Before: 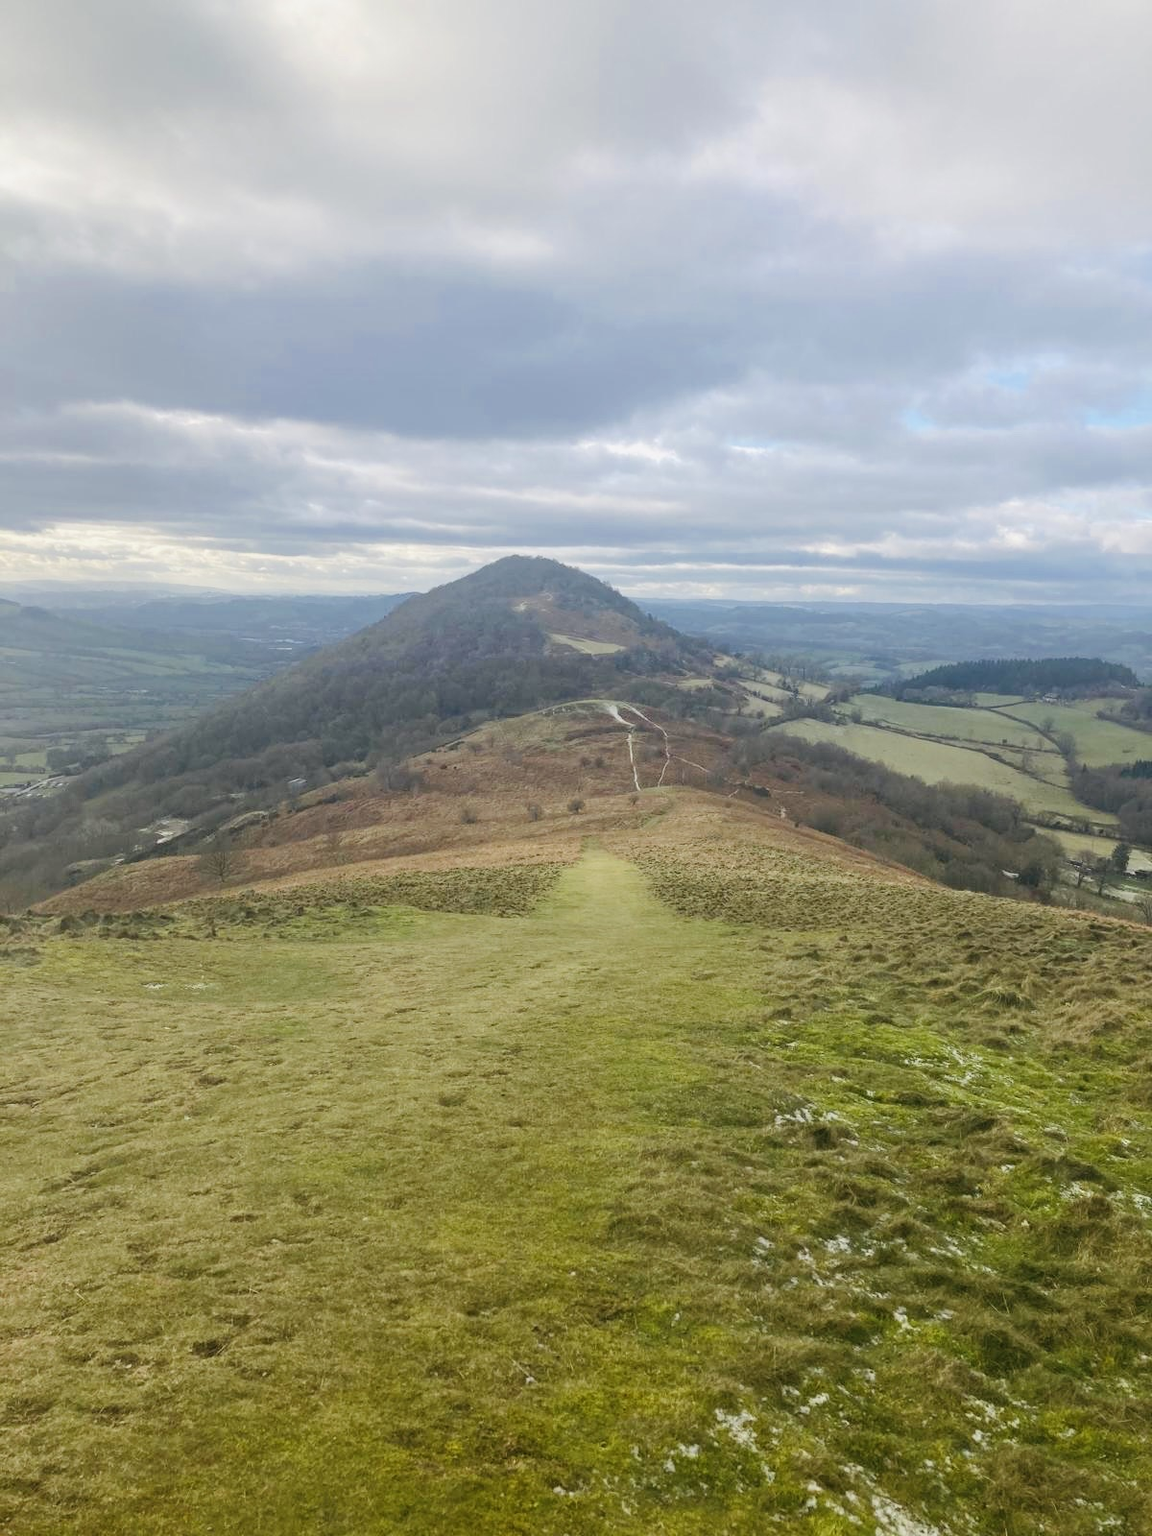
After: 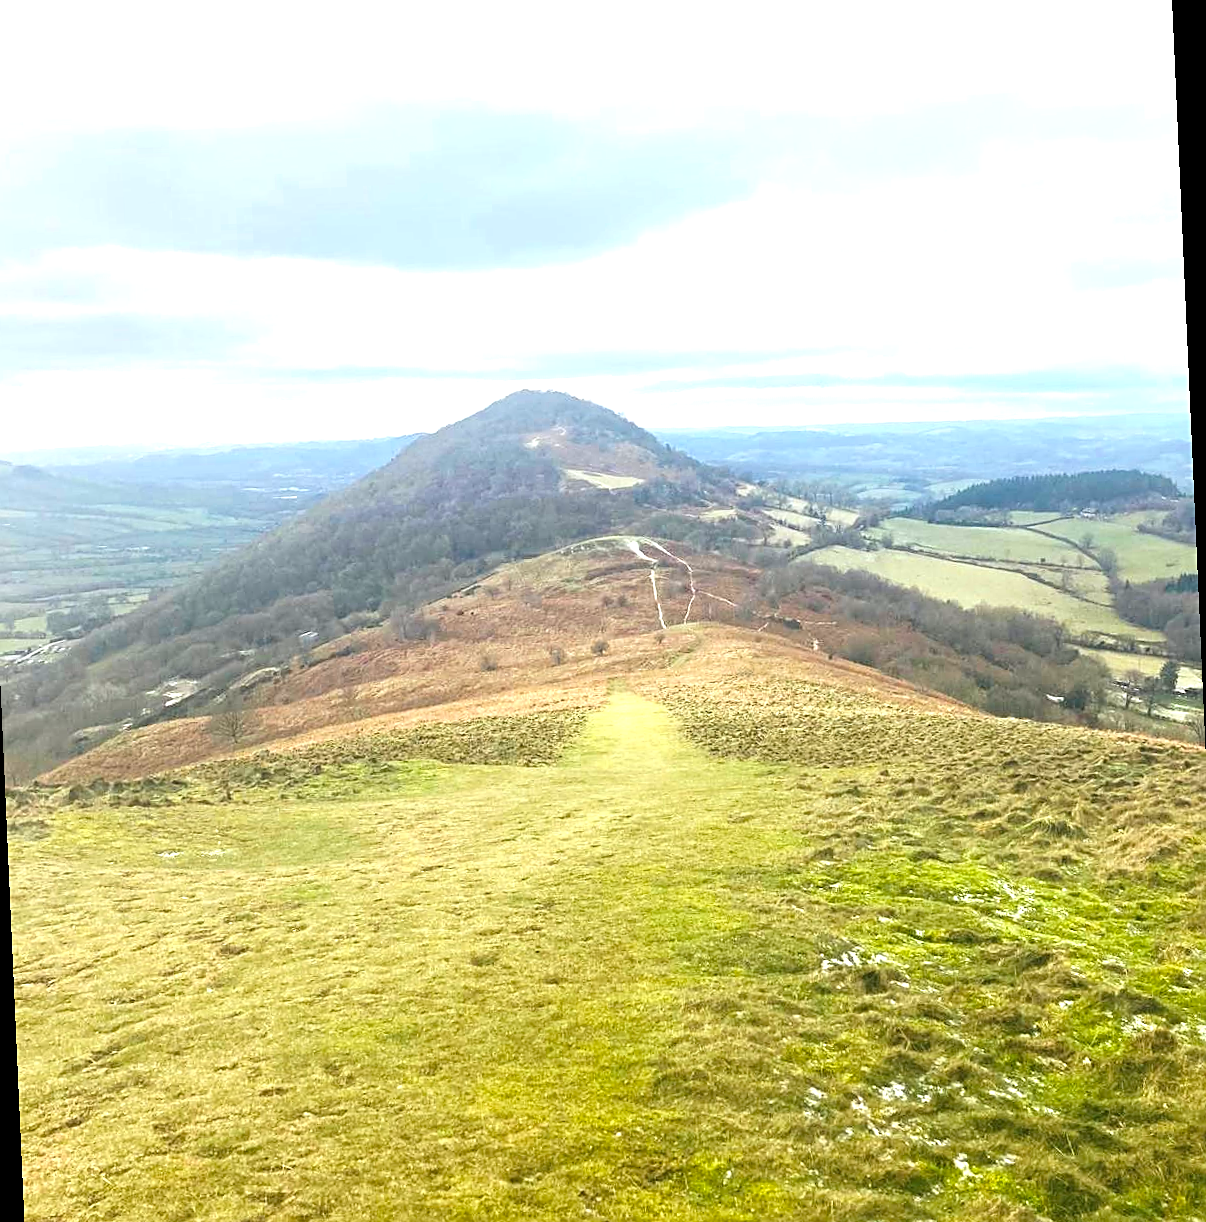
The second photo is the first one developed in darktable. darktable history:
crop and rotate: left 2.991%, top 13.302%, right 1.981%, bottom 12.636%
rotate and perspective: rotation -2.56°, automatic cropping off
sharpen: on, module defaults
exposure: exposure 1.25 EV, compensate exposure bias true, compensate highlight preservation false
